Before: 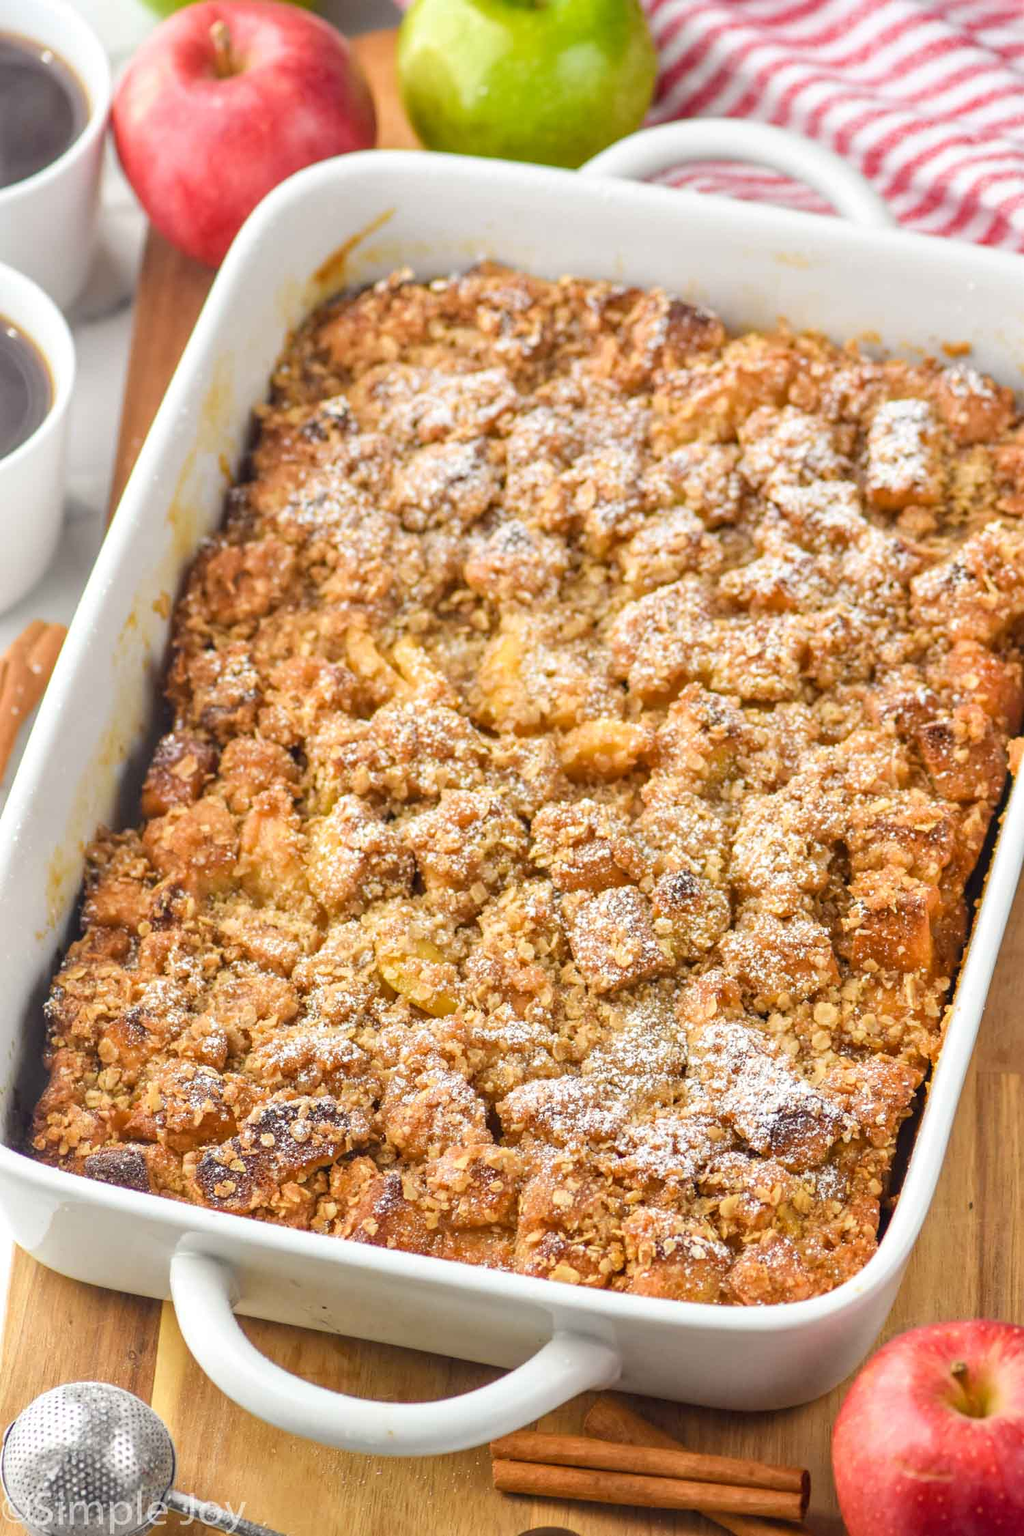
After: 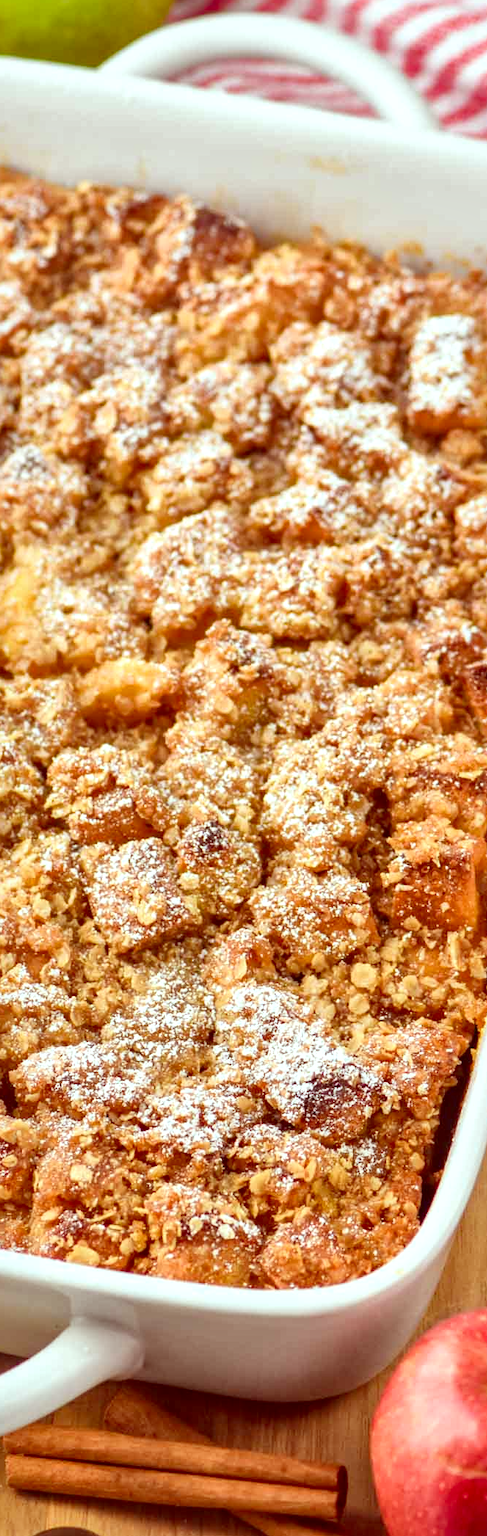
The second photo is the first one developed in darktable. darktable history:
local contrast: mode bilateral grid, contrast 20, coarseness 51, detail 158%, midtone range 0.2
crop: left 47.605%, top 6.934%, right 8.086%
color correction: highlights a* -7.18, highlights b* -0.166, shadows a* 20.56, shadows b* 11.02
